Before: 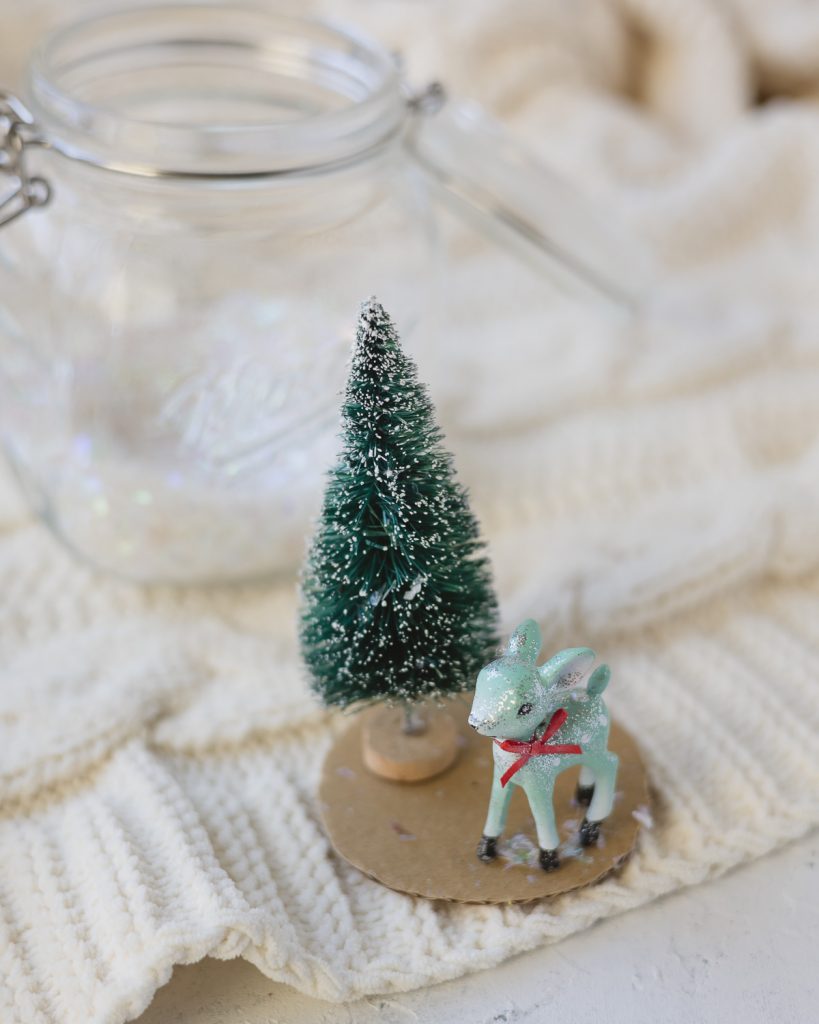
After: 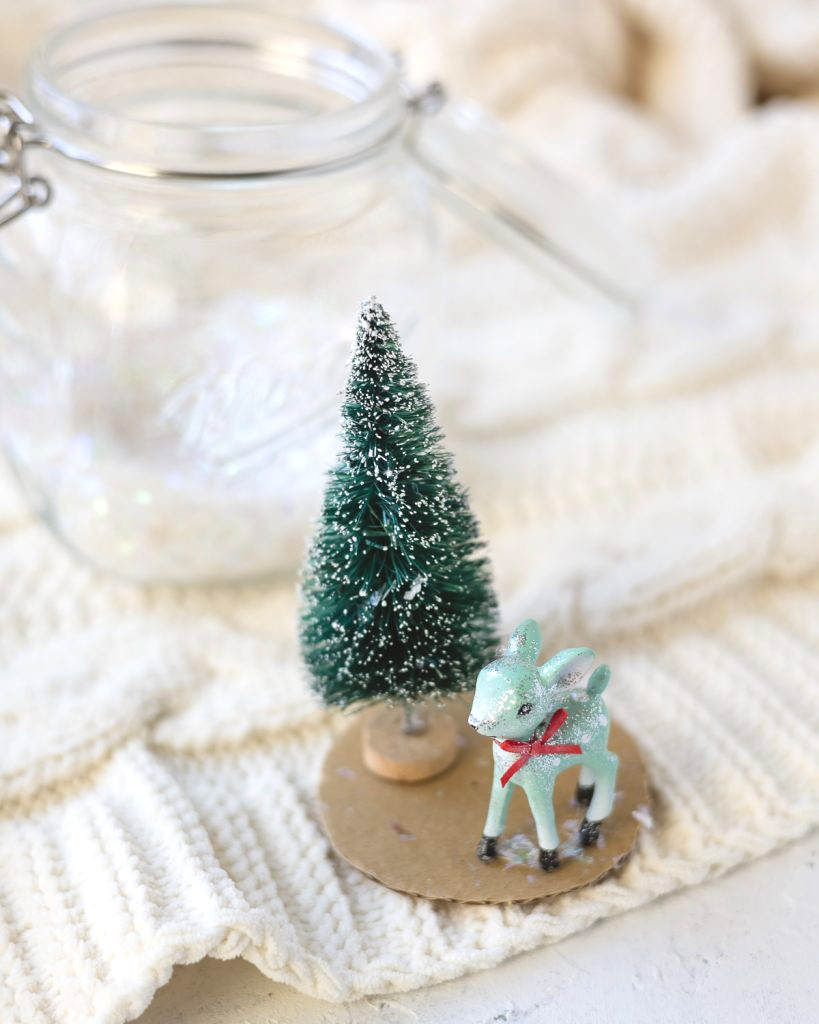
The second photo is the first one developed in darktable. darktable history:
exposure: black level correction 0, exposure 0.5 EV, compensate highlight preservation false
tone equalizer: on, module defaults
